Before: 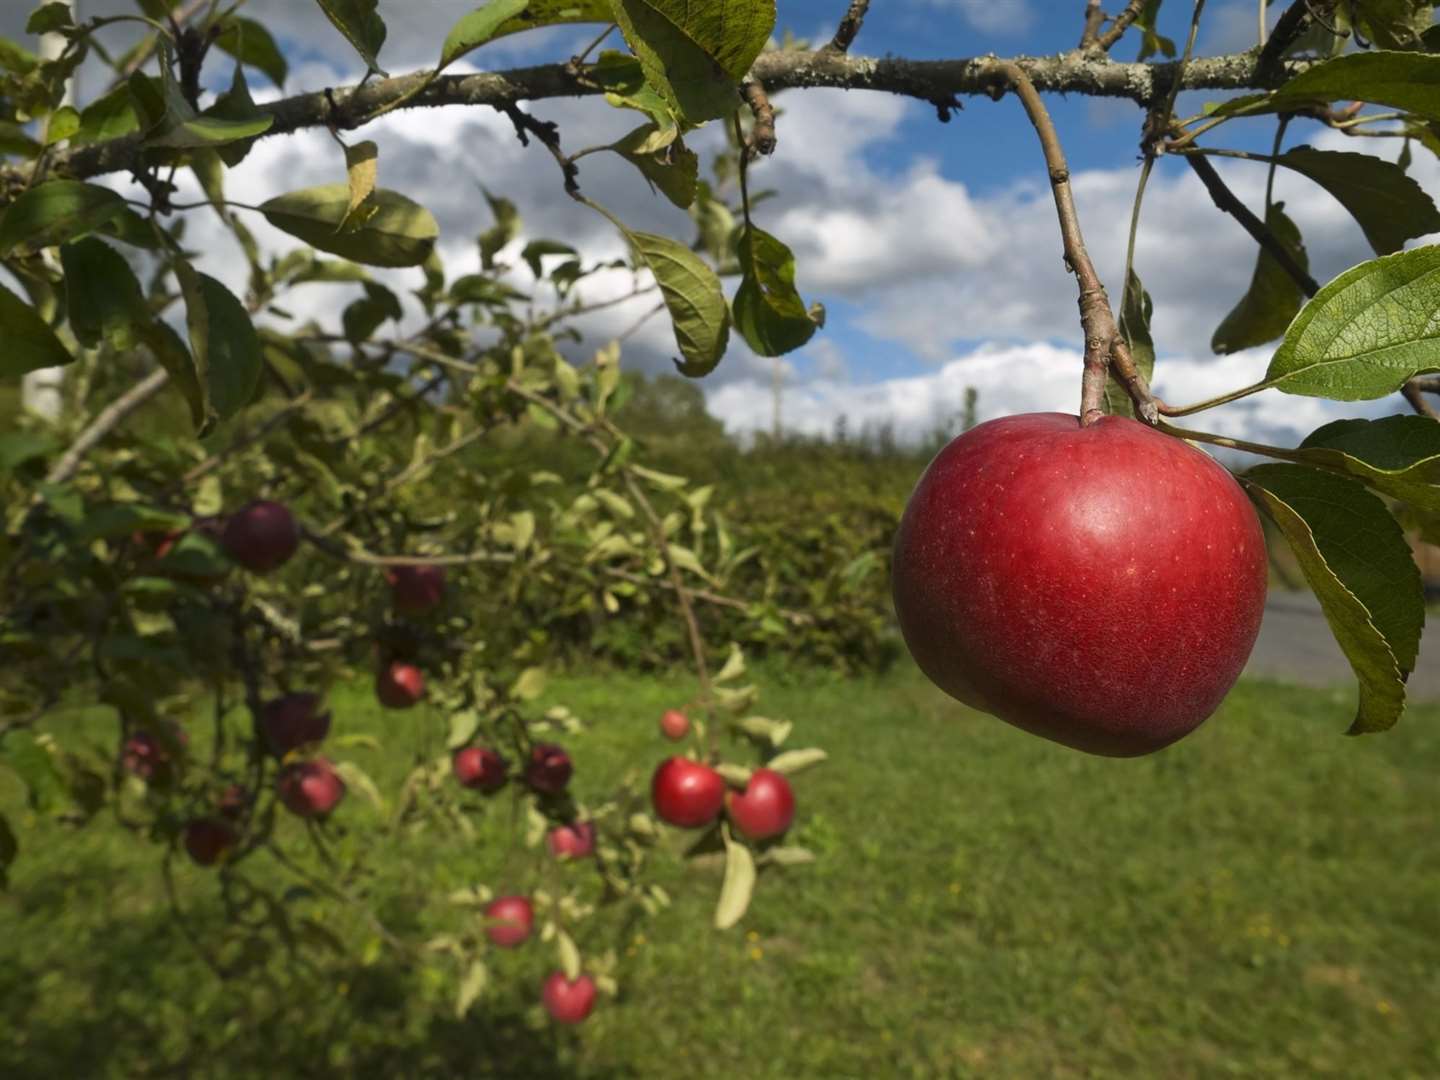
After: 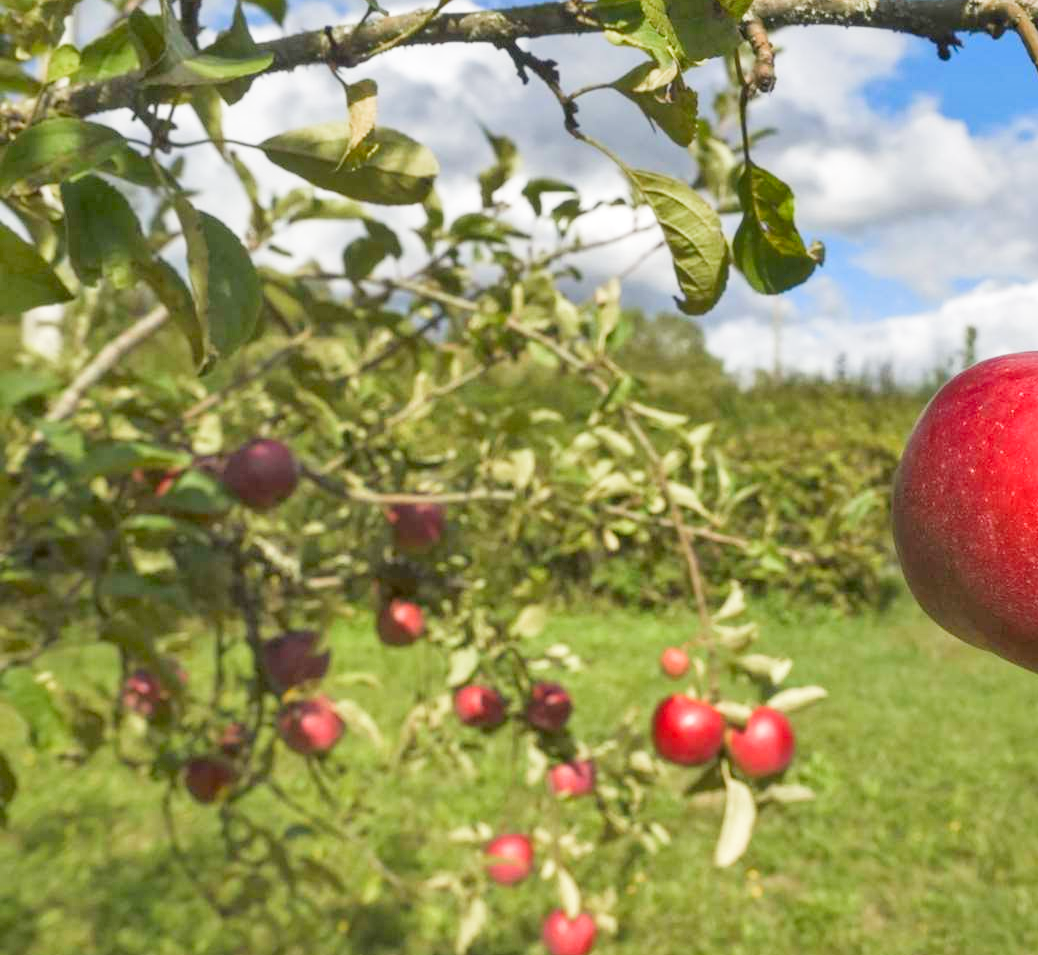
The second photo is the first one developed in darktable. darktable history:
color correction: highlights b* 0.034, saturation 0.99
filmic rgb: middle gray luminance 4.4%, black relative exposure -13.11 EV, white relative exposure 5.02 EV, target black luminance 0%, hardness 5.18, latitude 59.52%, contrast 0.75, highlights saturation mix 4.11%, shadows ↔ highlights balance 25.83%, add noise in highlights 0.001, preserve chrominance luminance Y, color science v3 (2019), use custom middle-gray values true, contrast in highlights soft
local contrast: on, module defaults
crop: top 5.742%, right 27.895%, bottom 5.797%
shadows and highlights: soften with gaussian
